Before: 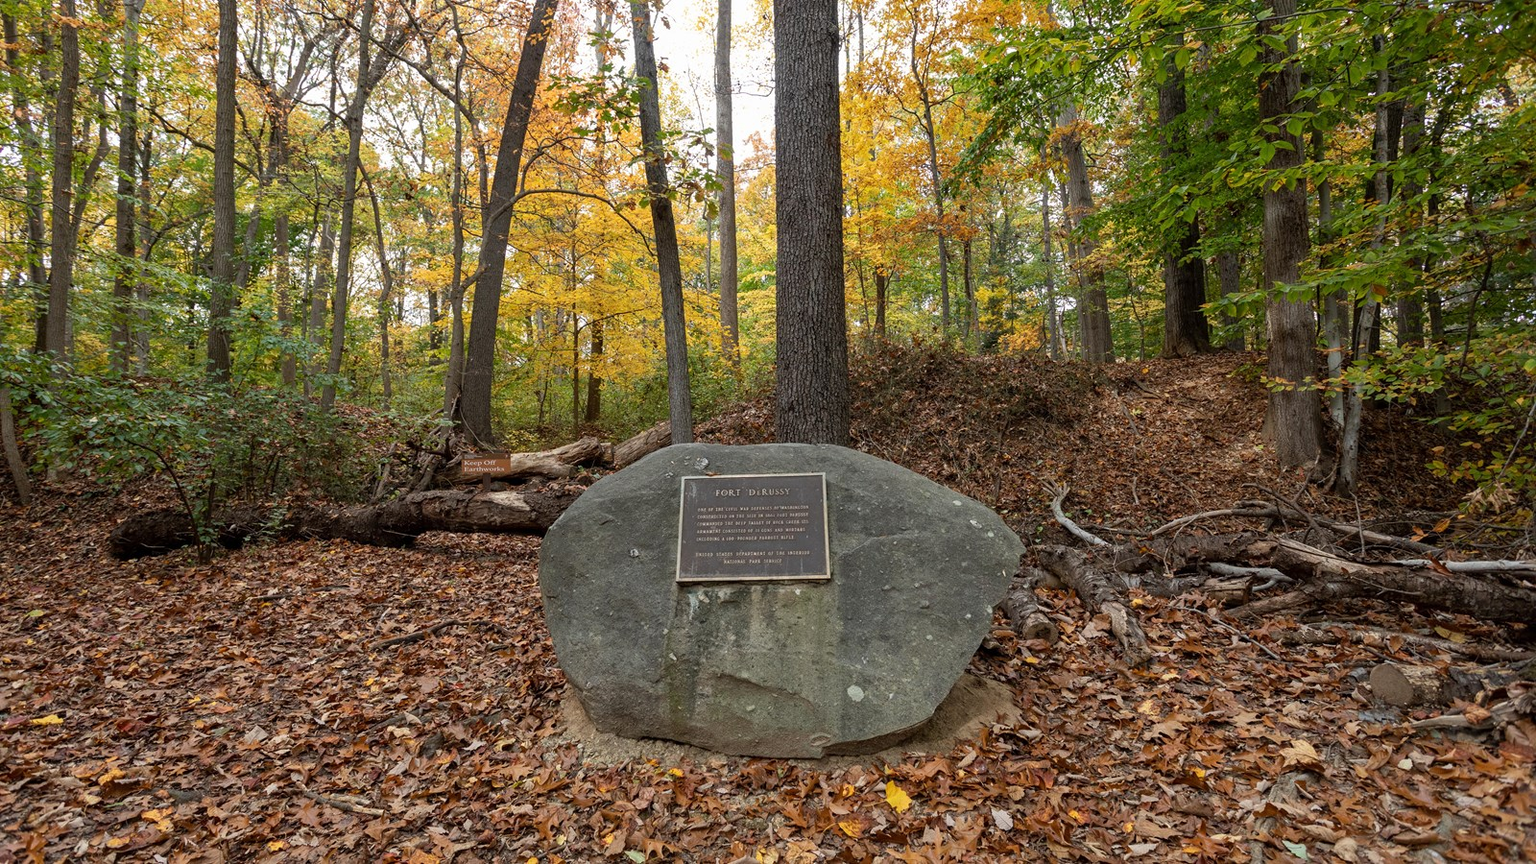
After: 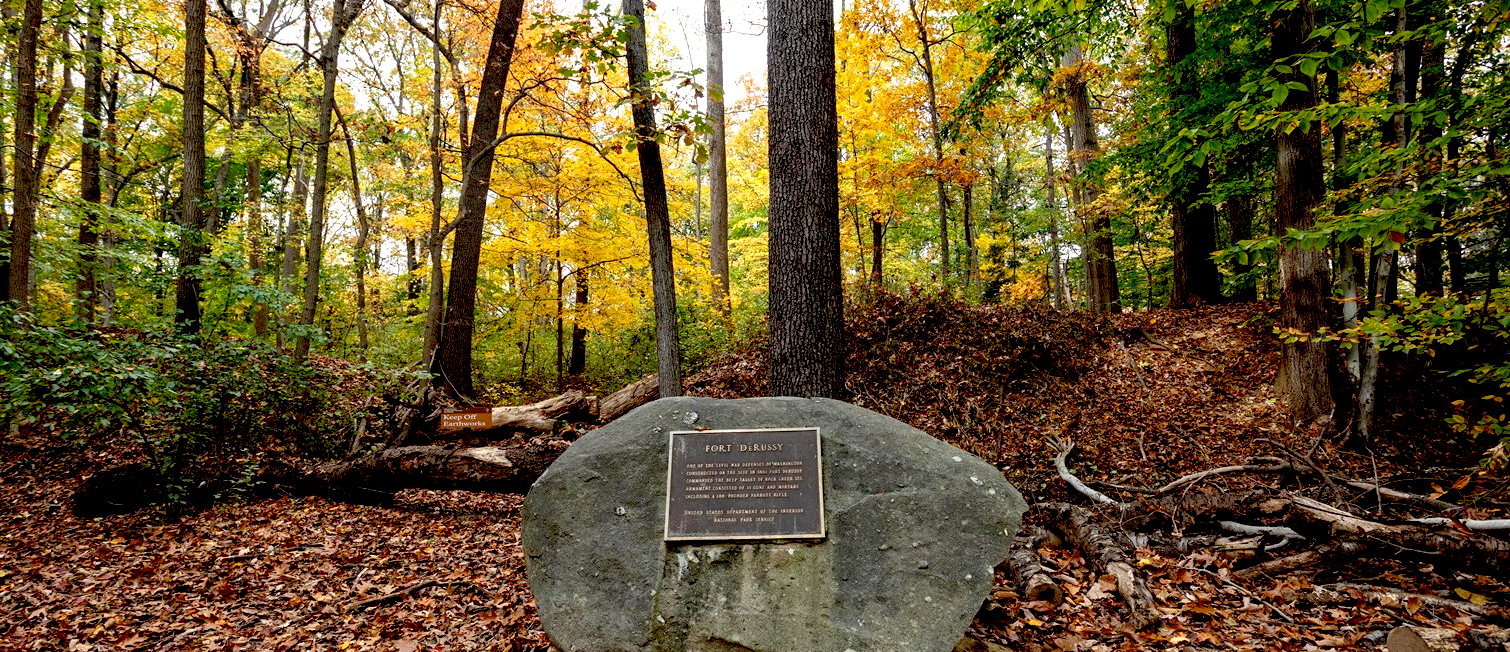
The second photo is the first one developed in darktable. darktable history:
exposure: black level correction 0.039, exposure 0.499 EV, compensate exposure bias true, compensate highlight preservation false
crop: left 2.535%, top 7.224%, right 3.089%, bottom 20.283%
